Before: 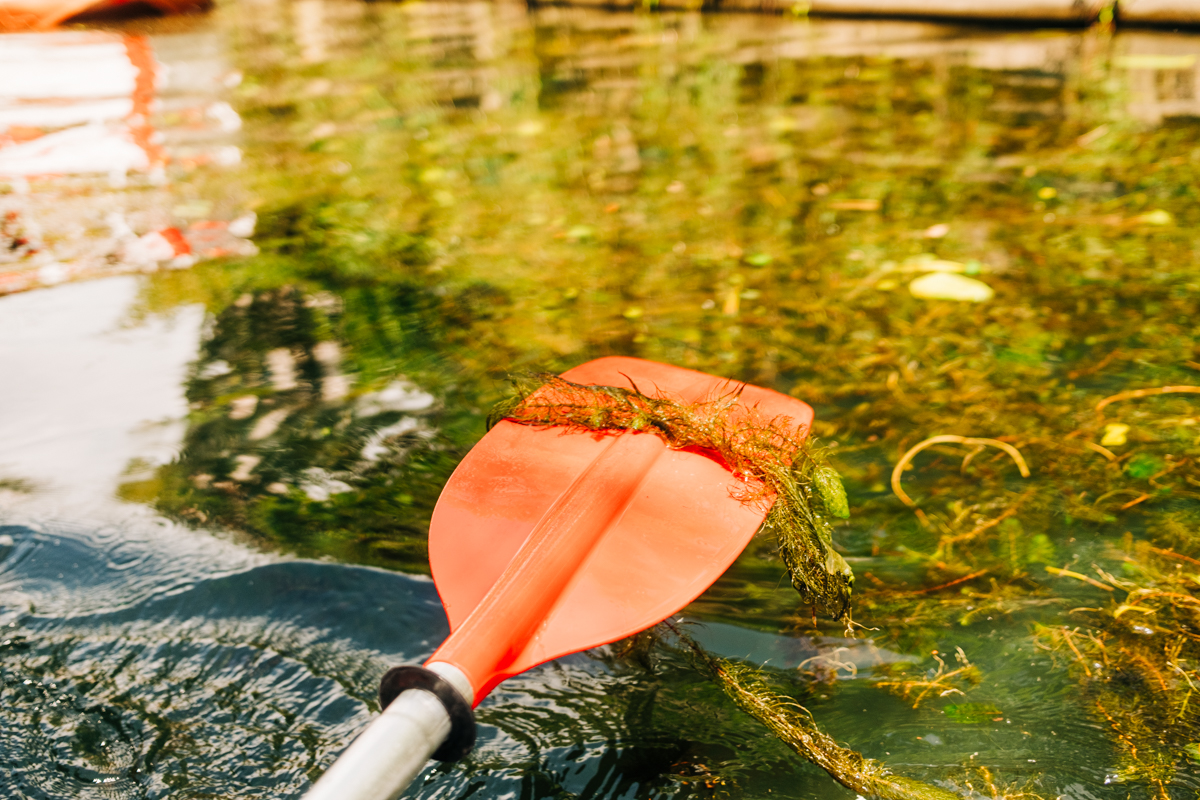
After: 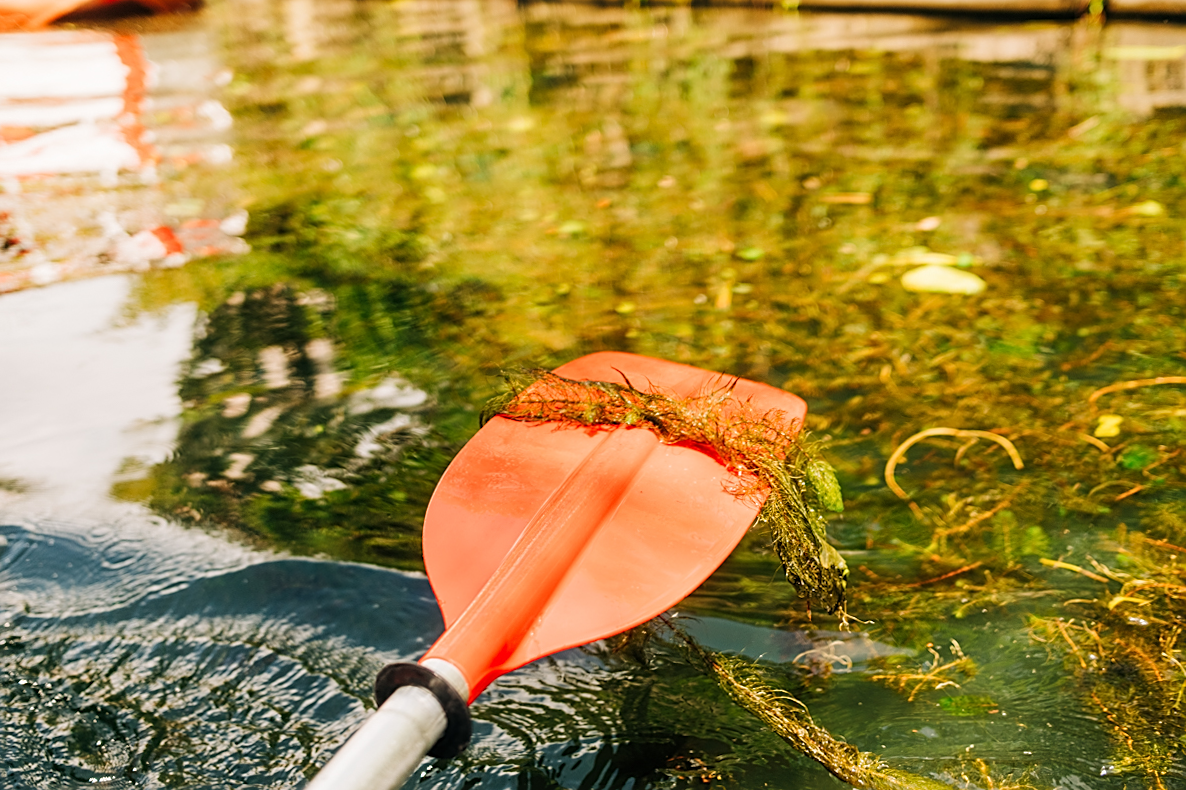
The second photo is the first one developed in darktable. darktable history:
rotate and perspective: rotation -0.45°, automatic cropping original format, crop left 0.008, crop right 0.992, crop top 0.012, crop bottom 0.988
sharpen: on, module defaults
